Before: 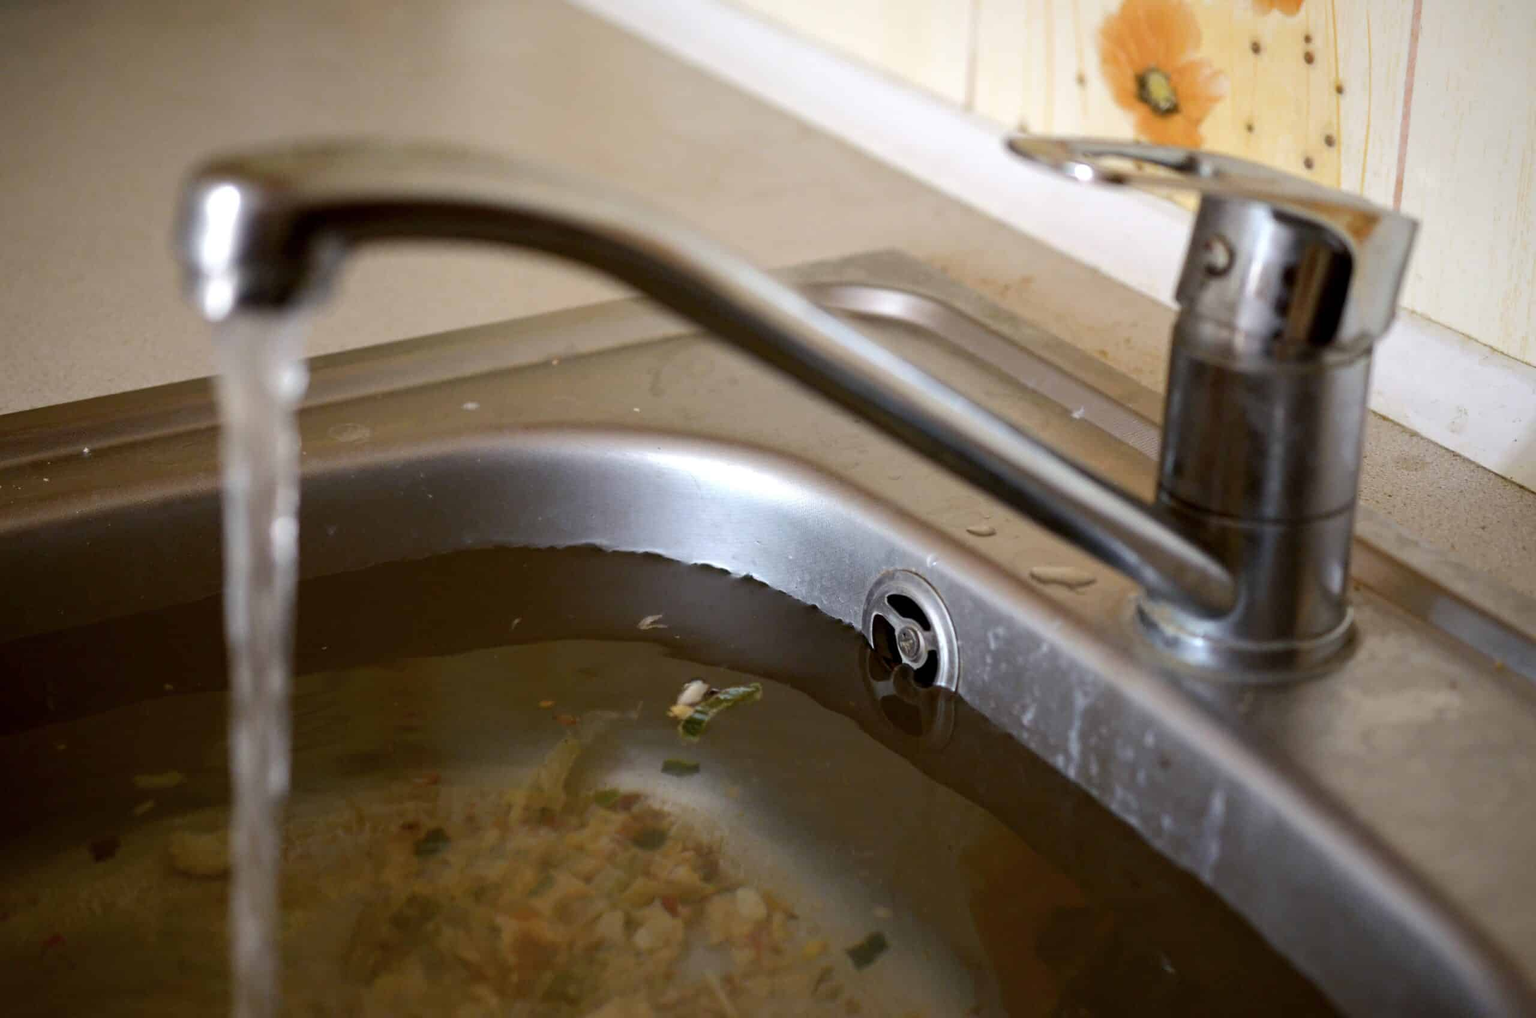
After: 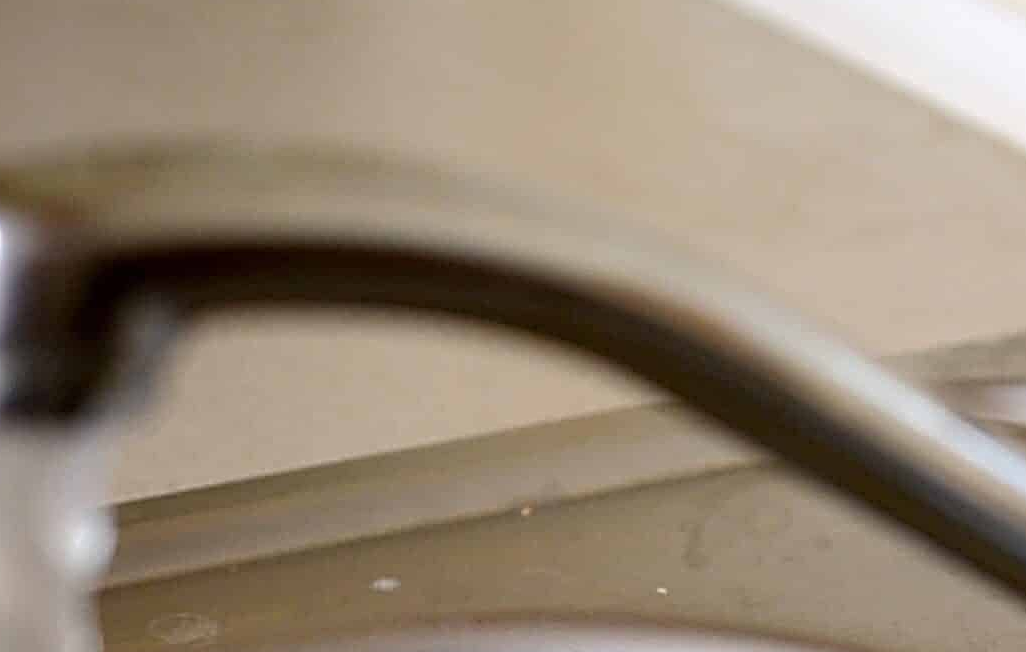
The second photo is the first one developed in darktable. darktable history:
crop: left 15.593%, top 5.44%, right 44.298%, bottom 56.067%
exposure: compensate highlight preservation false
sharpen: radius 3.02, amount 0.768
